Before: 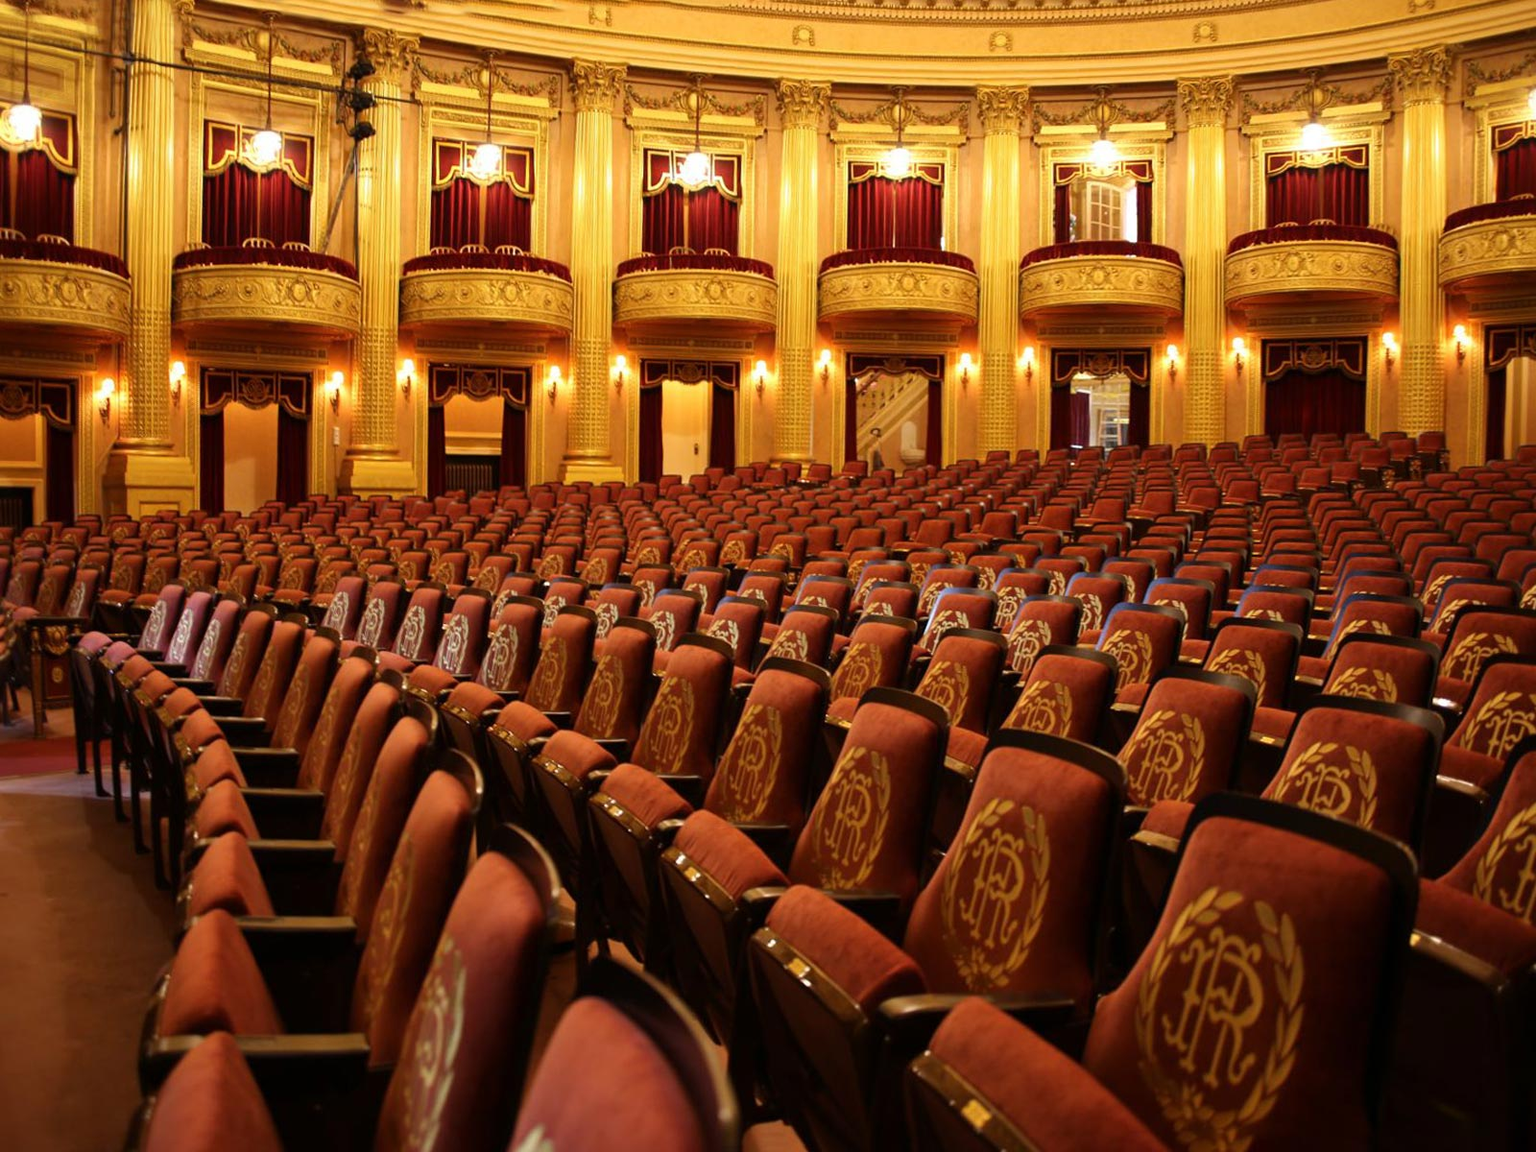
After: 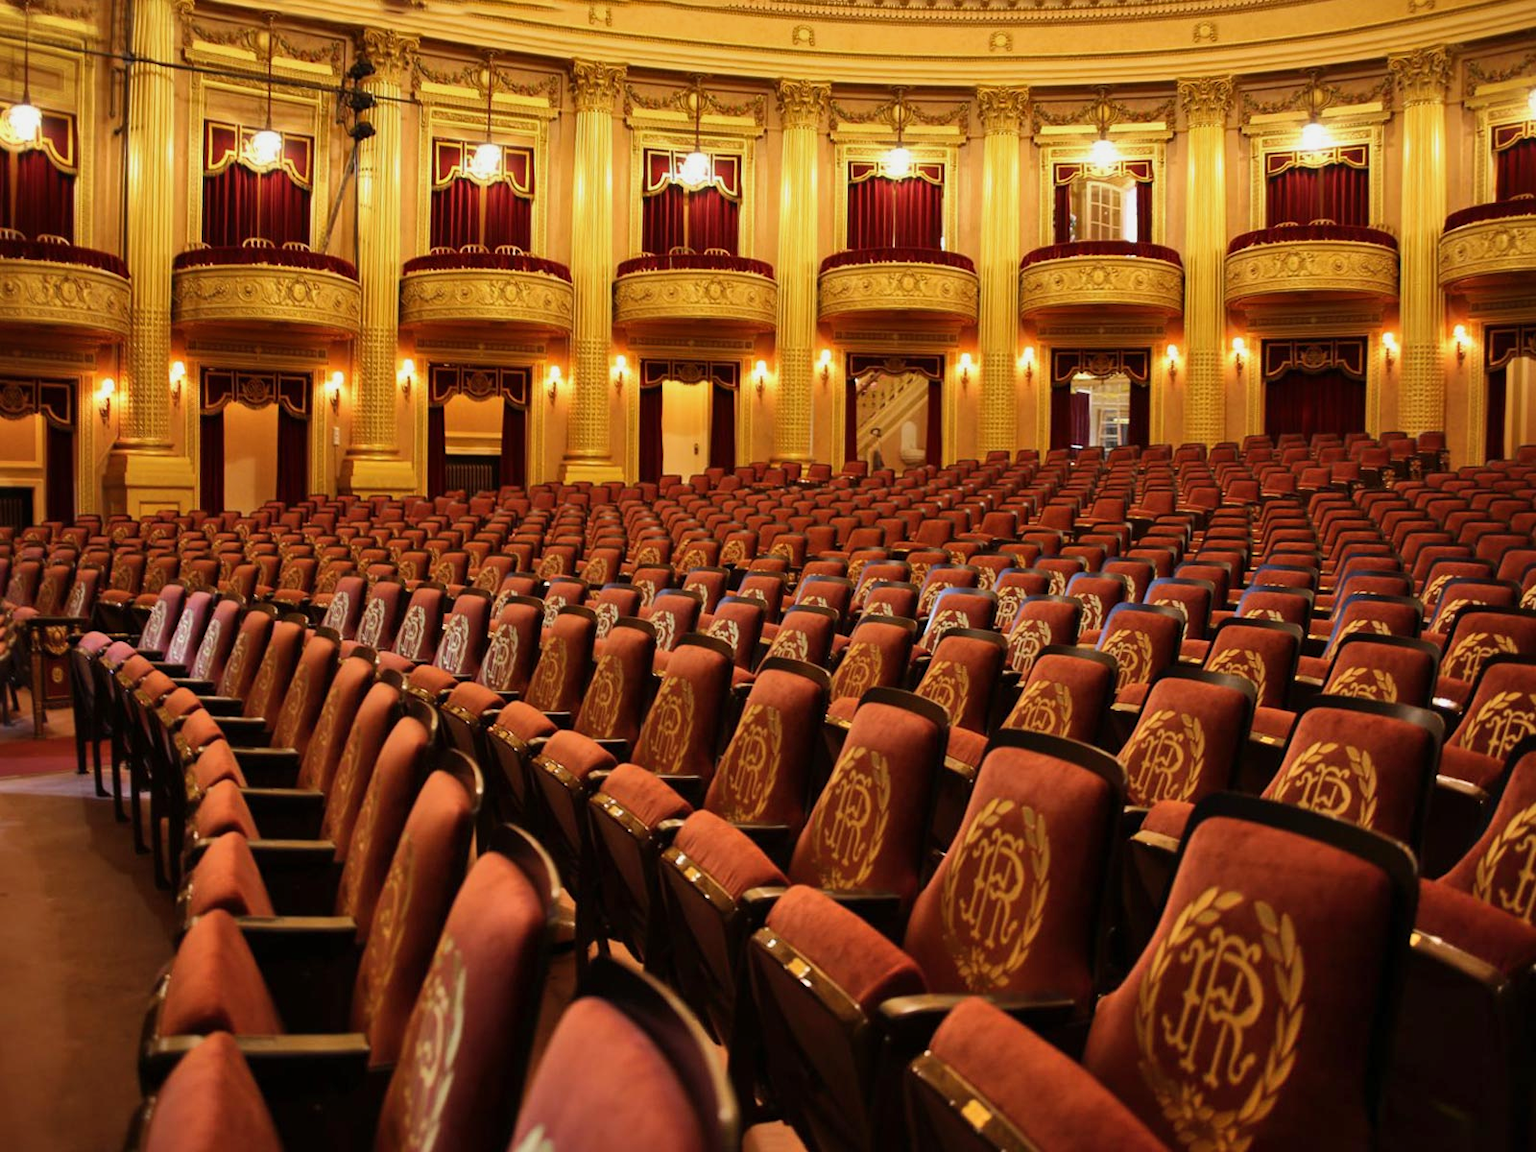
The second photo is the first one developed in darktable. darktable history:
exposure: exposure -0.116 EV, compensate exposure bias true, compensate highlight preservation false
shadows and highlights: shadows 43.71, white point adjustment -1.46, soften with gaussian
